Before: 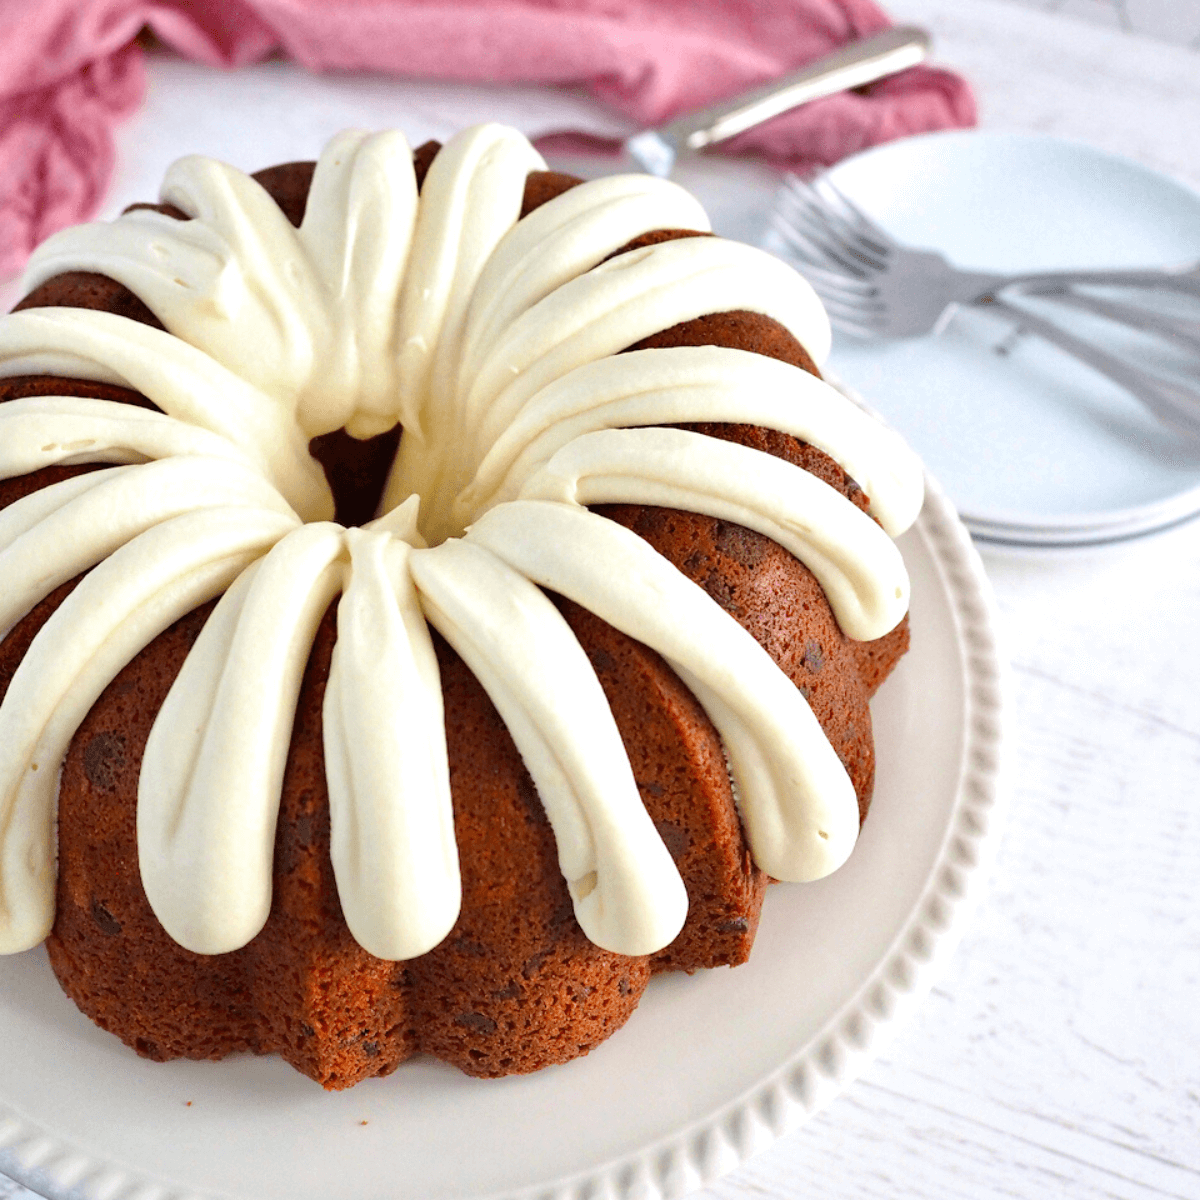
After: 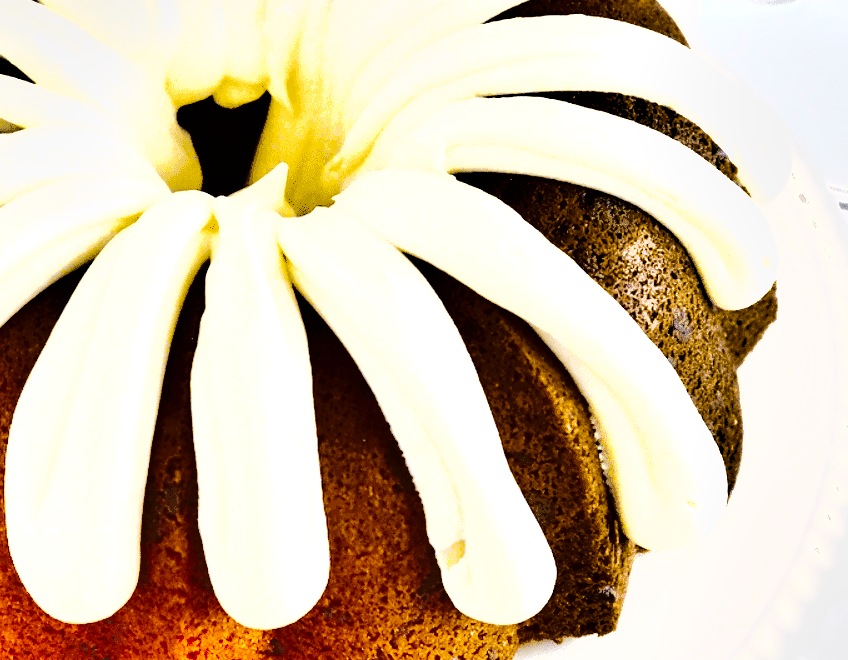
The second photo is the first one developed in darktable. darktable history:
crop: left 11.059%, top 27.608%, right 18.268%, bottom 17.313%
tone curve: curves: ch0 [(0, 0) (0.091, 0.075) (0.389, 0.441) (0.696, 0.808) (0.844, 0.908) (0.909, 0.942) (1, 0.973)]; ch1 [(0, 0) (0.437, 0.404) (0.48, 0.486) (0.5, 0.5) (0.529, 0.556) (0.58, 0.606) (0.616, 0.654) (1, 1)]; ch2 [(0, 0) (0.442, 0.415) (0.5, 0.5) (0.535, 0.567) (0.585, 0.632) (1, 1)], preserve colors none
exposure: exposure 1.212 EV, compensate highlight preservation false
color balance rgb: highlights gain › chroma 0.242%, highlights gain › hue 331.22°, global offset › luminance 2%, linear chroma grading › global chroma 12.952%, perceptual saturation grading › global saturation 42.54%, perceptual brilliance grading › highlights 11.317%, contrast -9.592%
shadows and highlights: shadows 24.62, highlights -79.49, highlights color adjustment 0.811%, soften with gaussian
tone equalizer: -7 EV 0.165 EV, -6 EV 0.602 EV, -5 EV 1.13 EV, -4 EV 1.33 EV, -3 EV 1.18 EV, -2 EV 0.6 EV, -1 EV 0.151 EV, edges refinement/feathering 500, mask exposure compensation -1.57 EV, preserve details no
